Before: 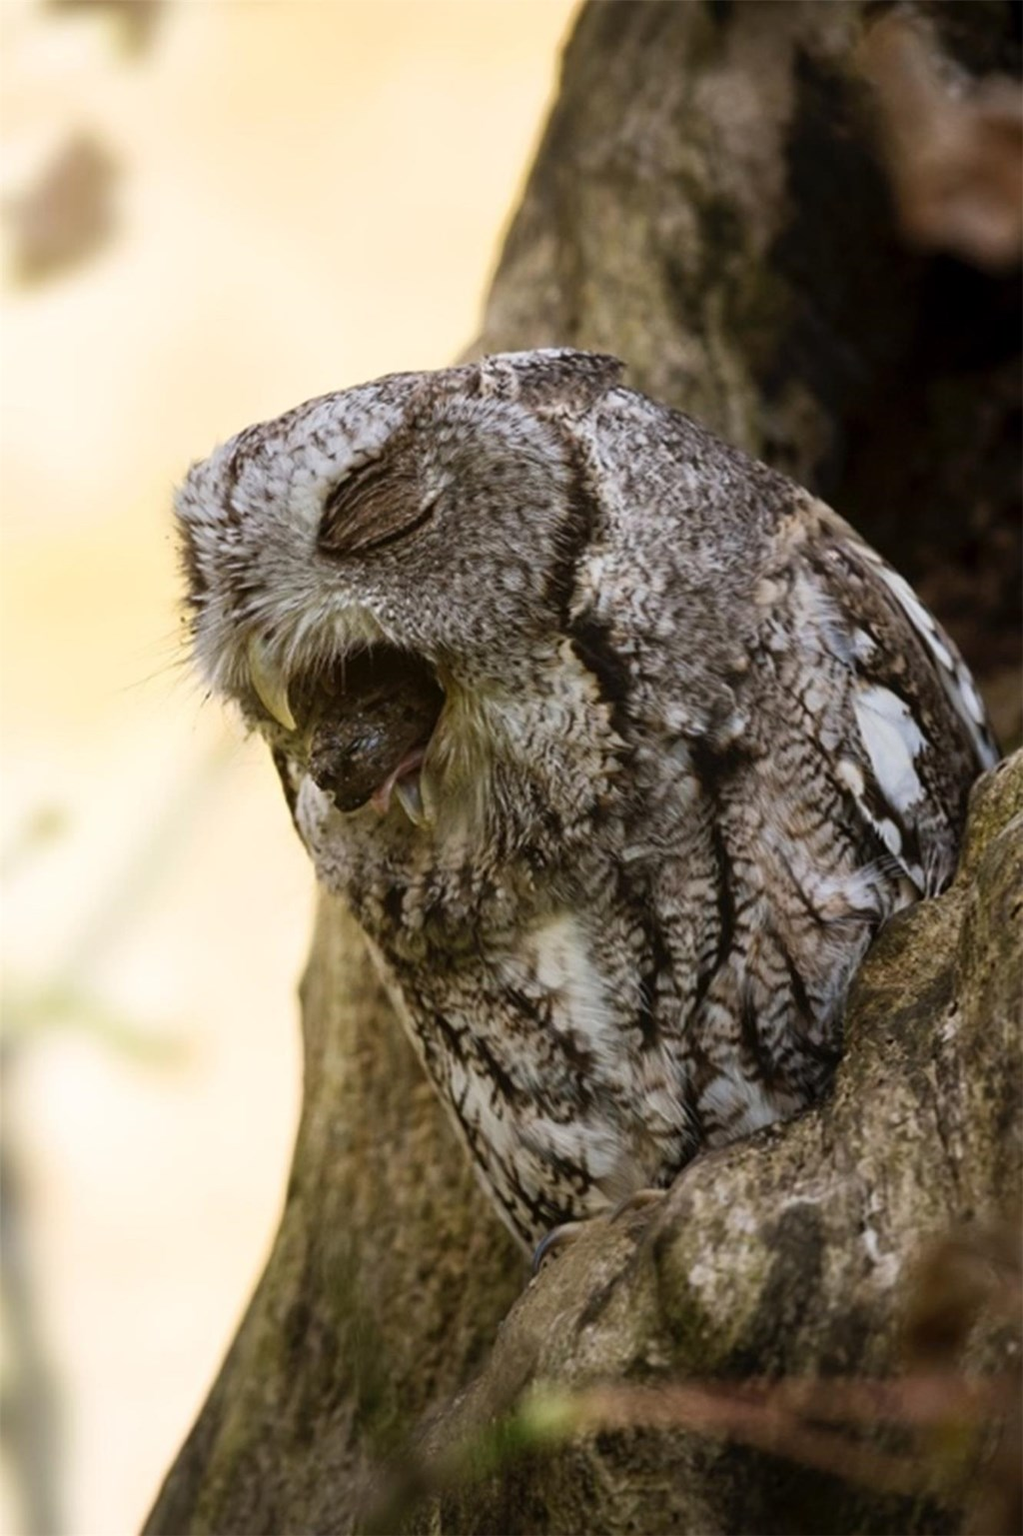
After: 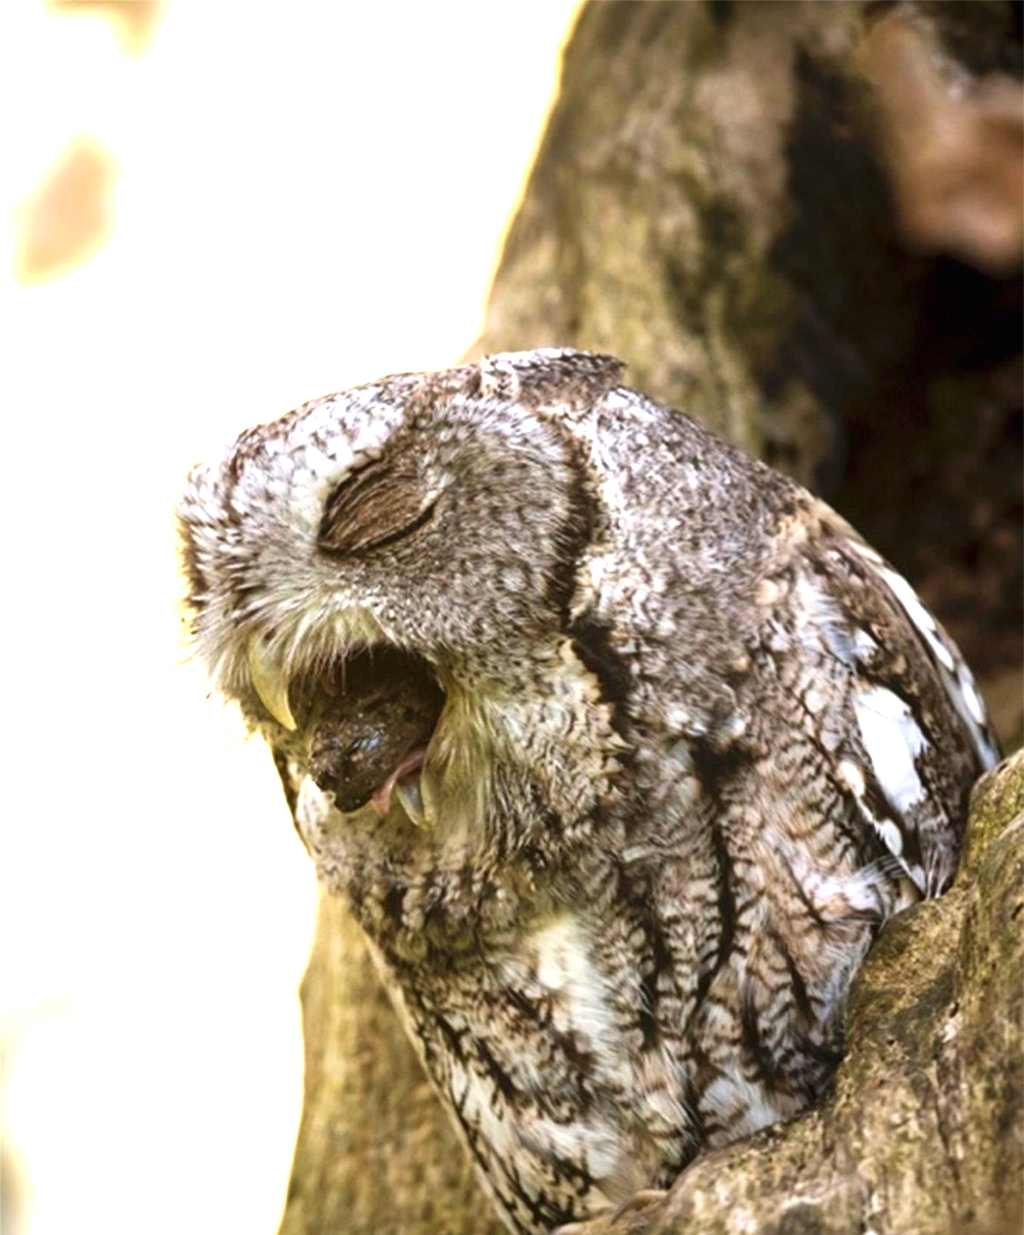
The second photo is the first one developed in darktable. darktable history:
exposure: black level correction 0, exposure 1.1 EV, compensate highlight preservation false
velvia: on, module defaults
crop: bottom 19.644%
